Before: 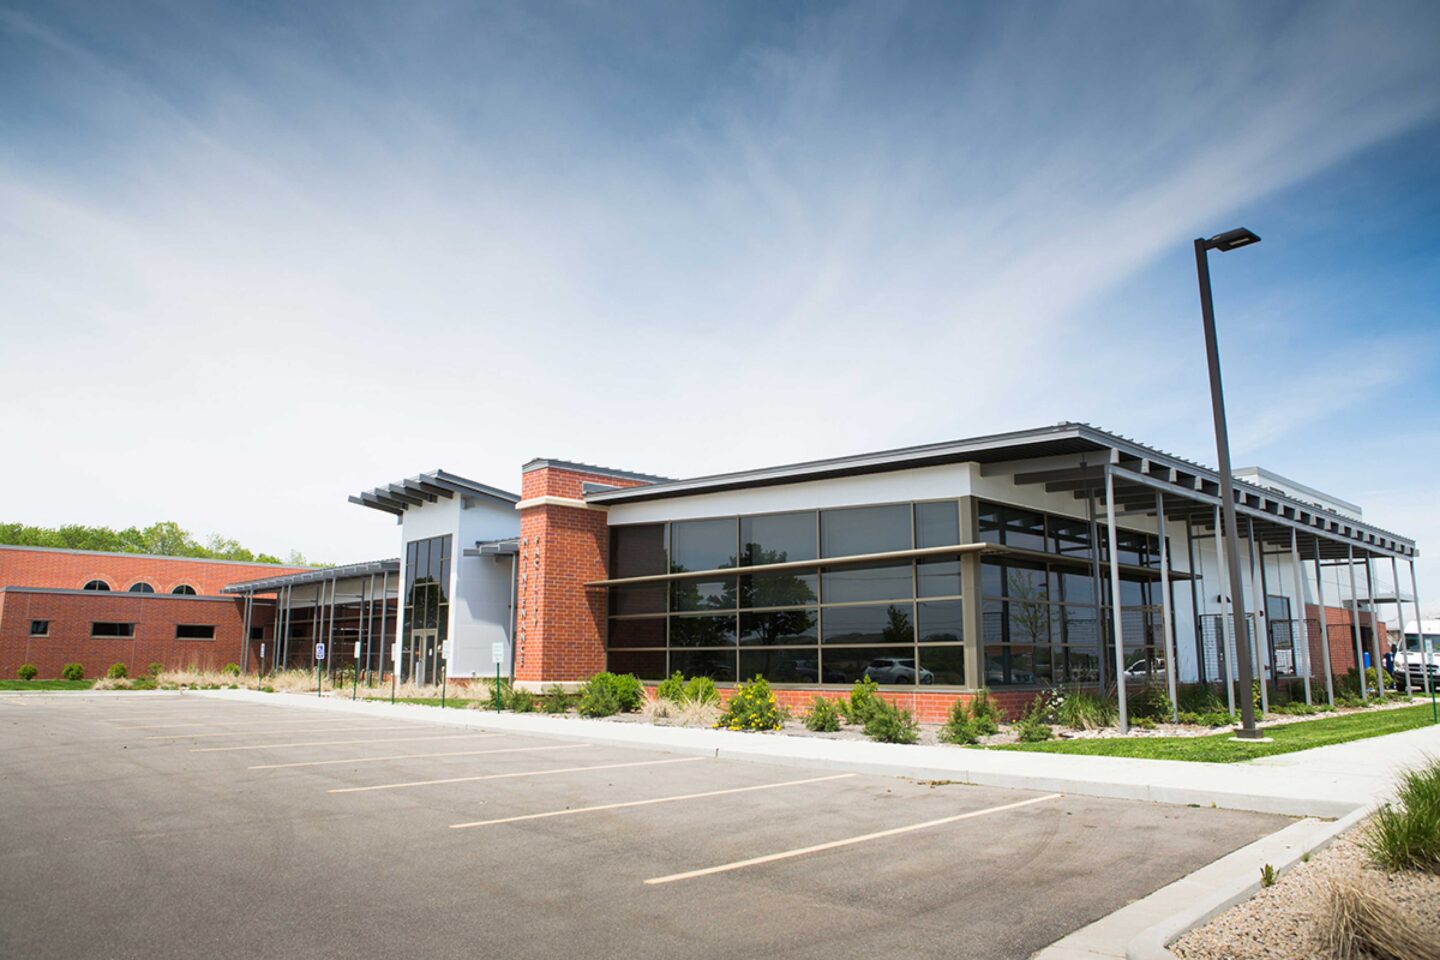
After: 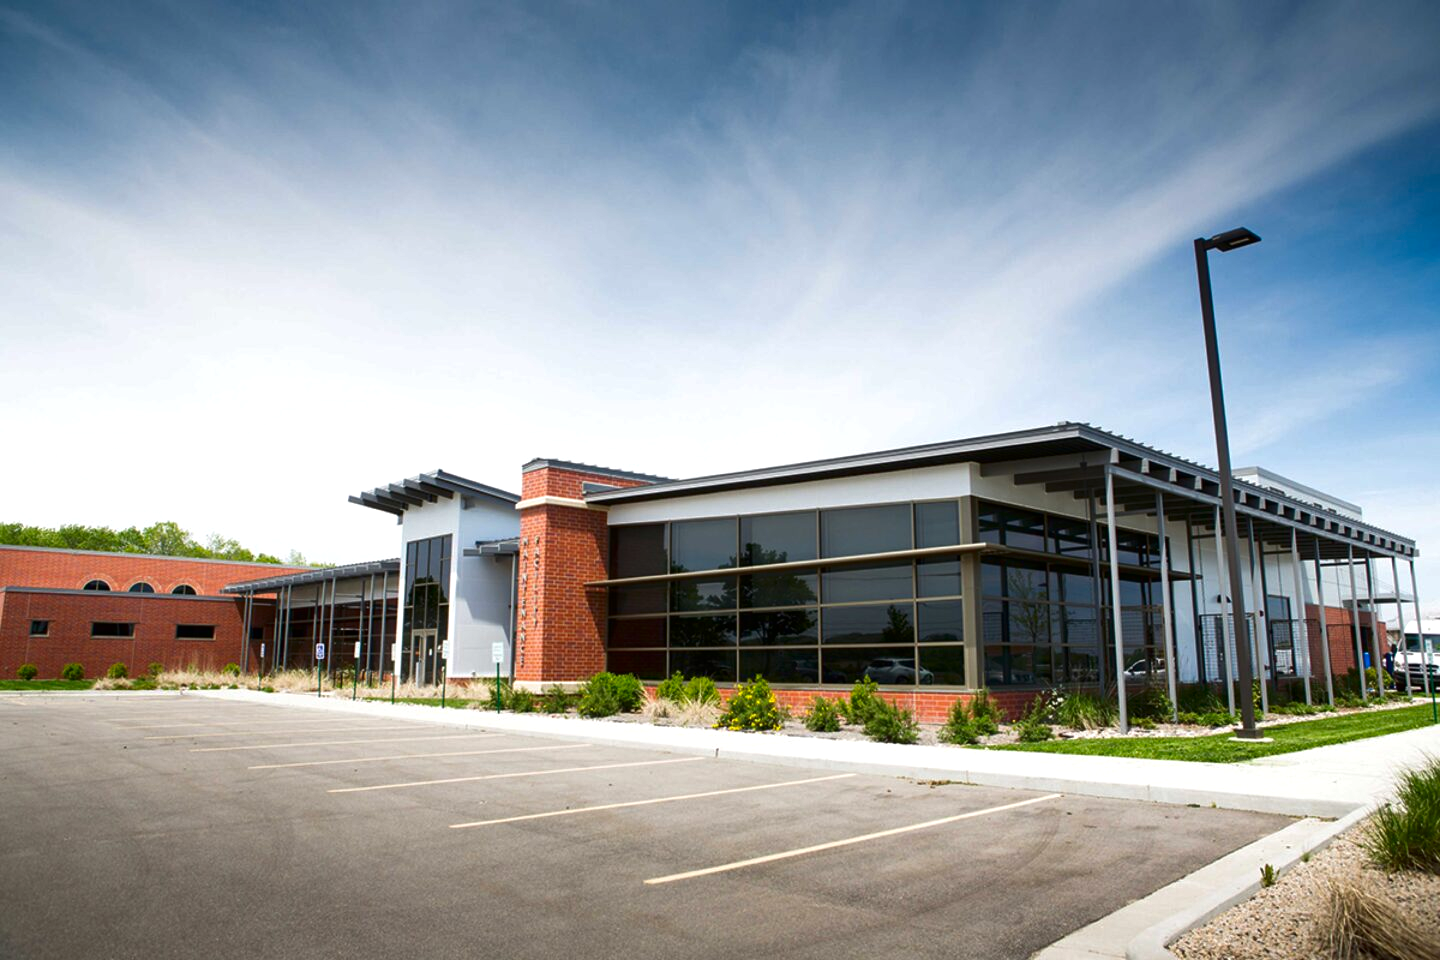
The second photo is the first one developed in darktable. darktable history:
contrast brightness saturation: brightness -0.2, saturation 0.08
exposure: exposure 0.2 EV, compensate highlight preservation false
